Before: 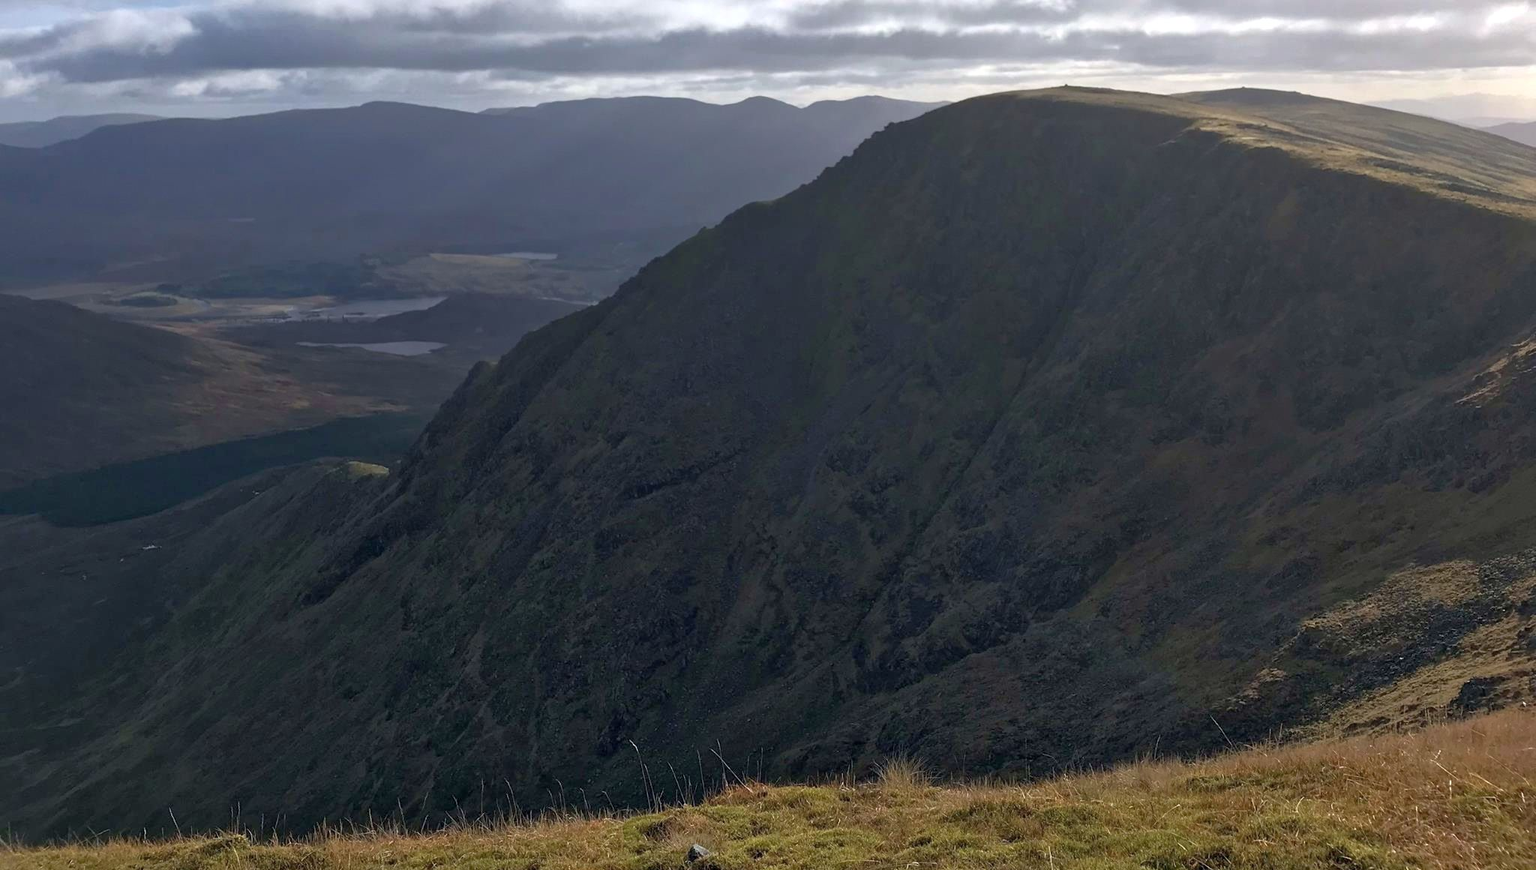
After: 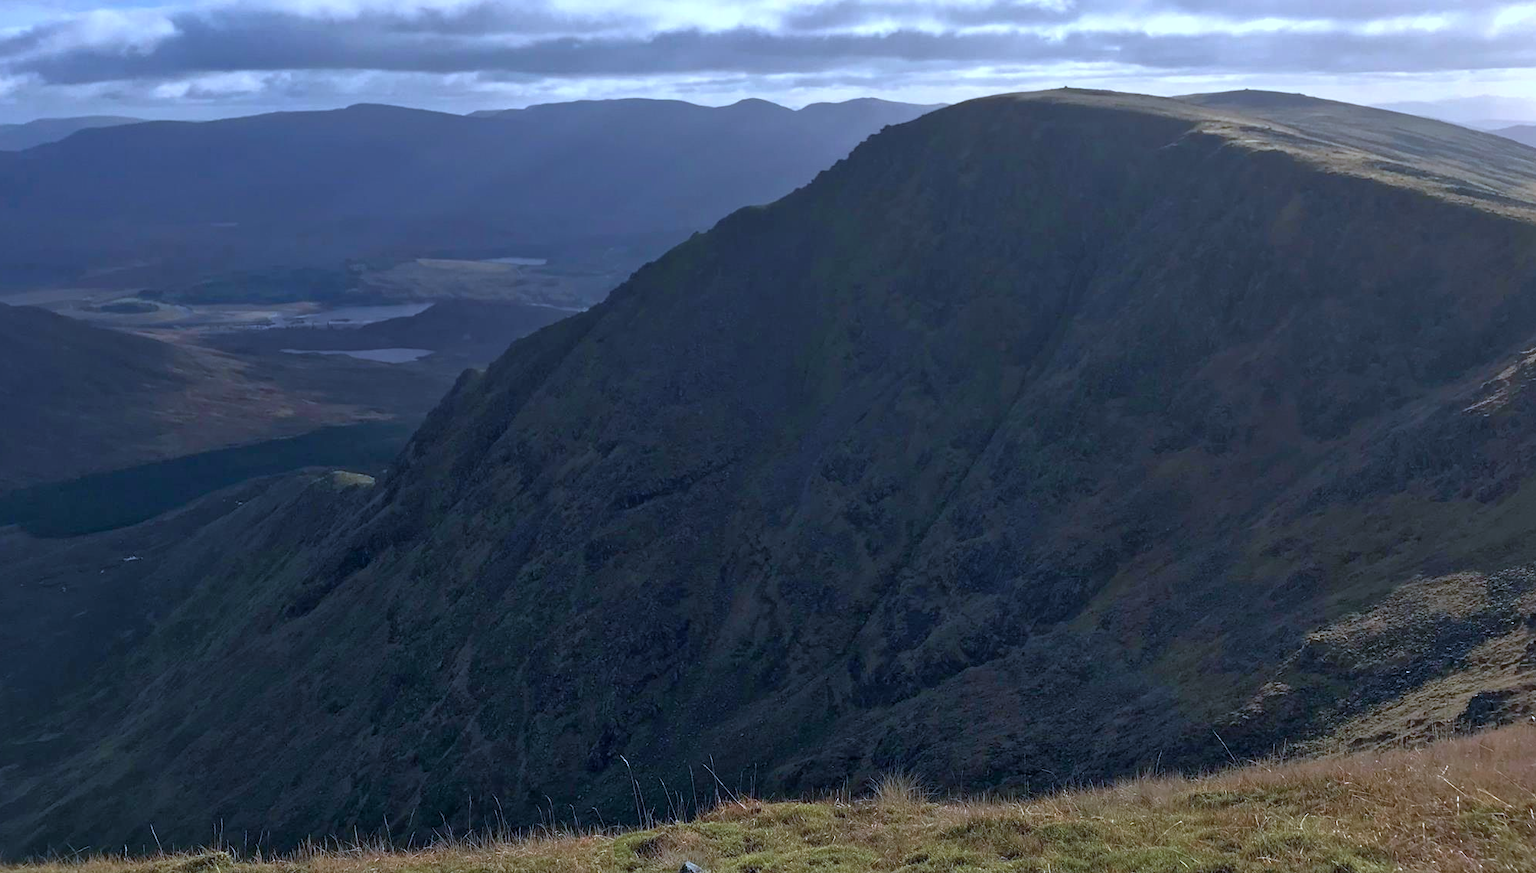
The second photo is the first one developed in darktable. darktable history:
crop and rotate: left 1.447%, right 0.543%, bottom 1.488%
color calibration: gray › normalize channels true, illuminant custom, x 0.391, y 0.392, temperature 3861.28 K, gamut compression 0.011
